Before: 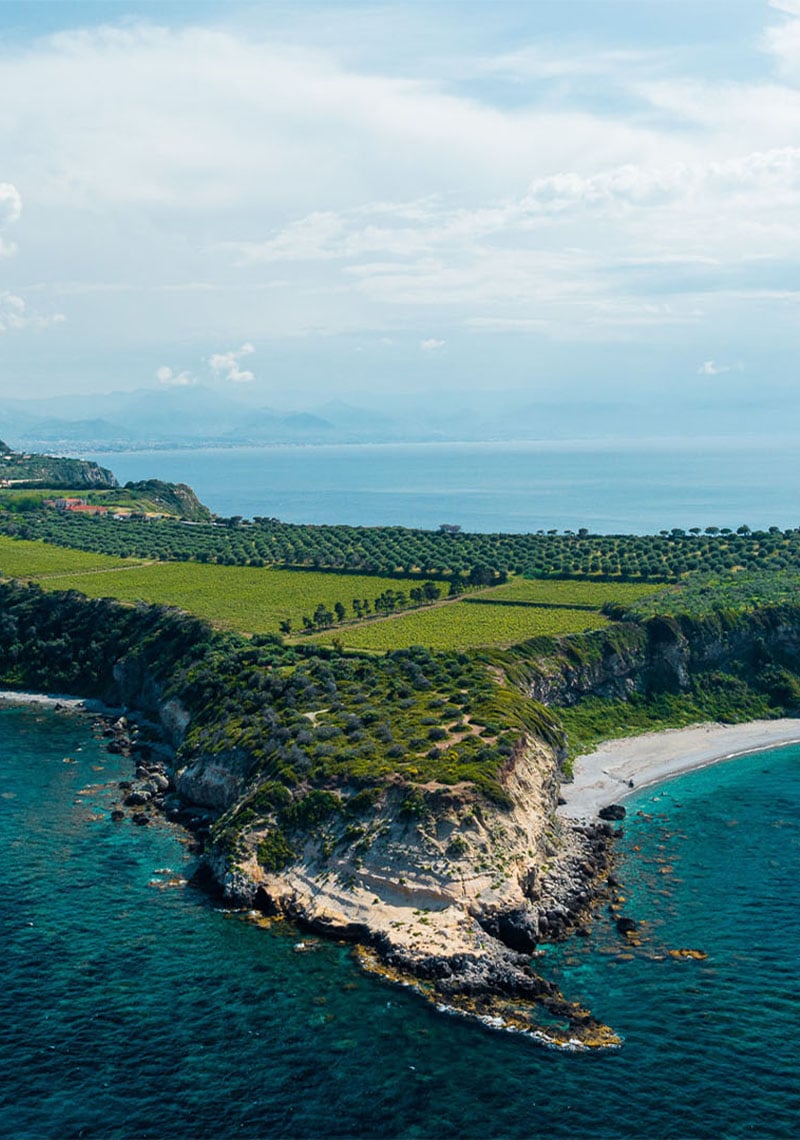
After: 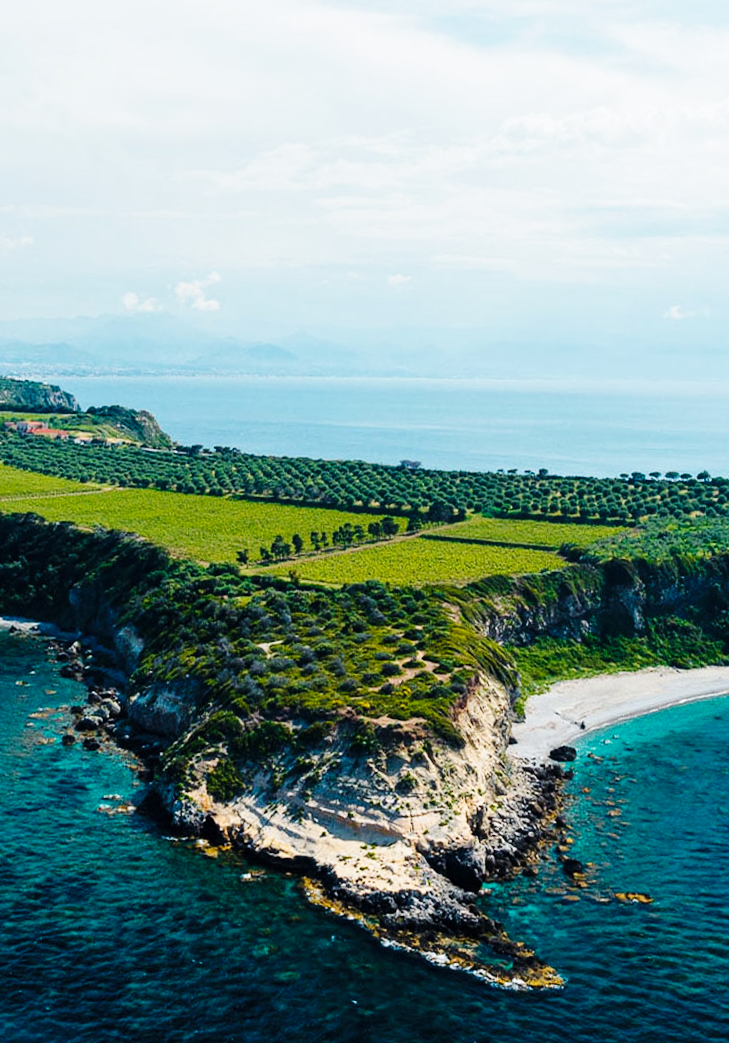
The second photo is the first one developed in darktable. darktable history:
crop and rotate: angle -1.94°, left 3.08%, top 3.697%, right 1.37%, bottom 0.44%
base curve: curves: ch0 [(0, 0) (0.036, 0.025) (0.121, 0.166) (0.206, 0.329) (0.605, 0.79) (1, 1)], preserve colors none
